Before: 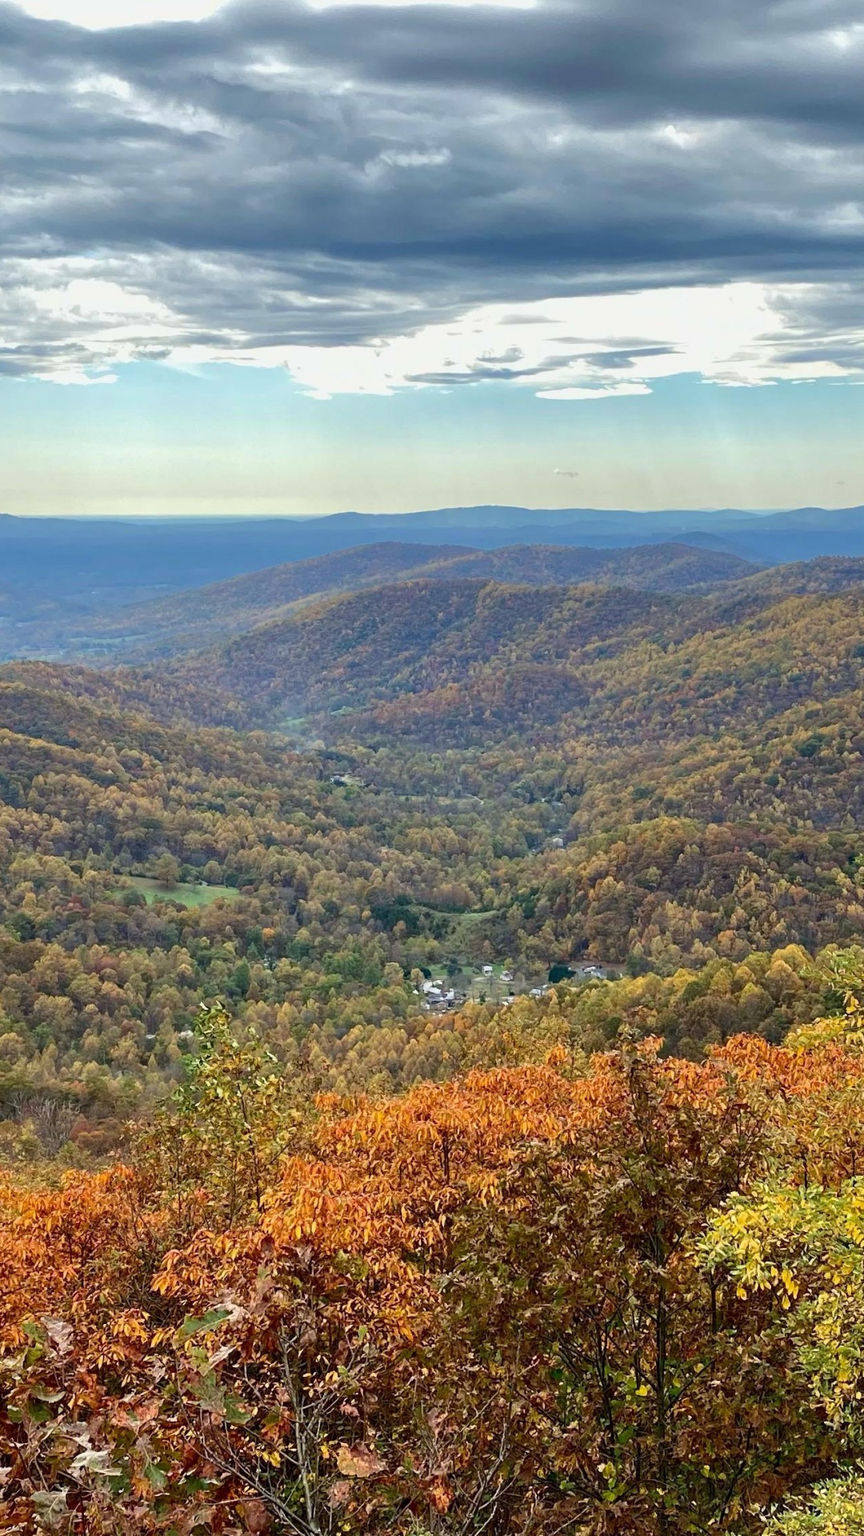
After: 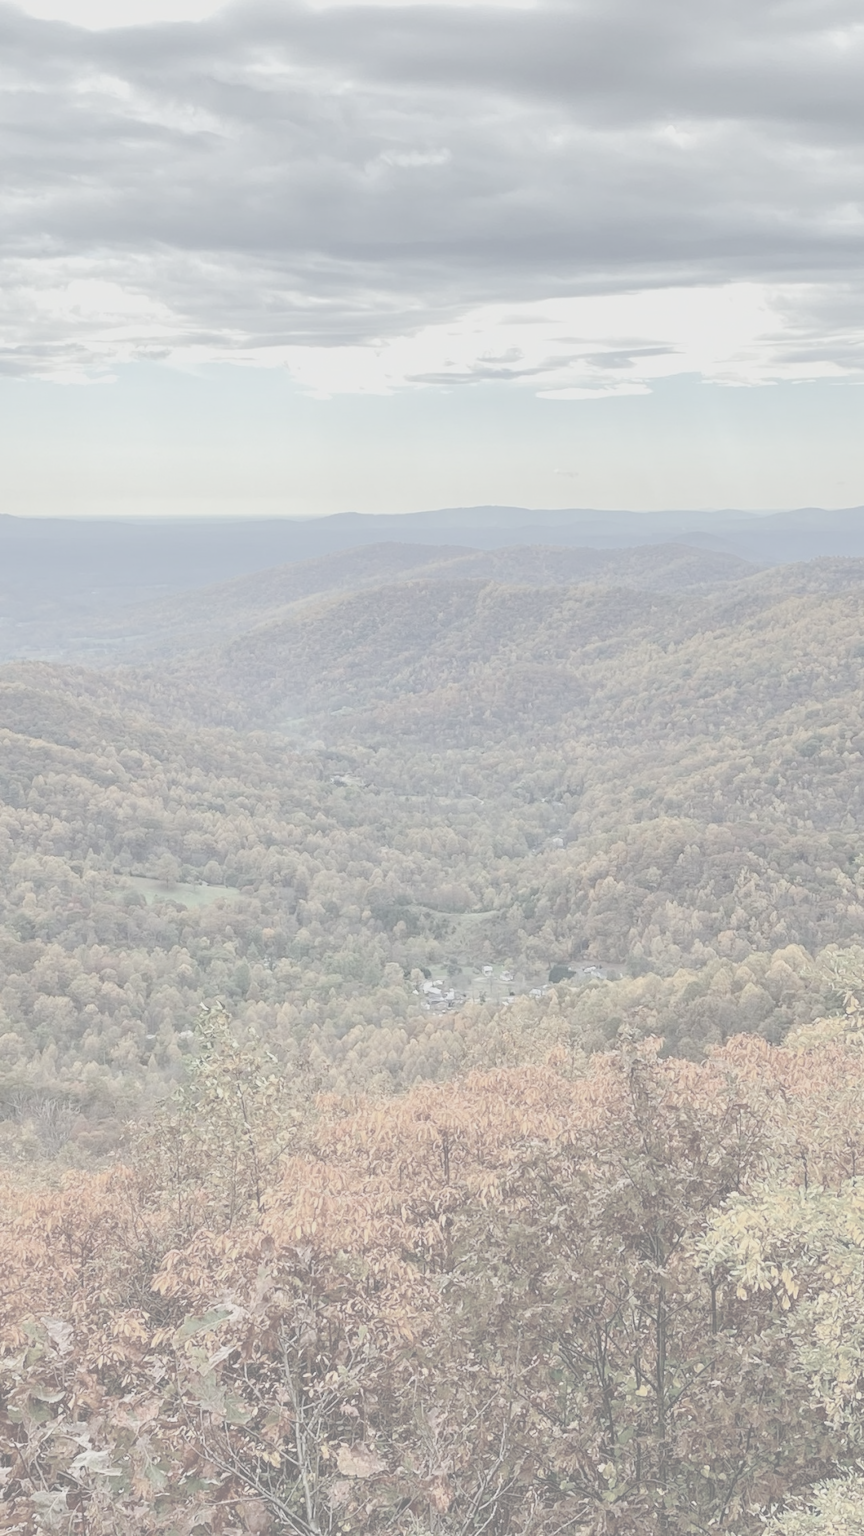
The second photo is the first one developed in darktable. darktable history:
contrast brightness saturation: contrast -0.339, brightness 0.758, saturation -0.788
